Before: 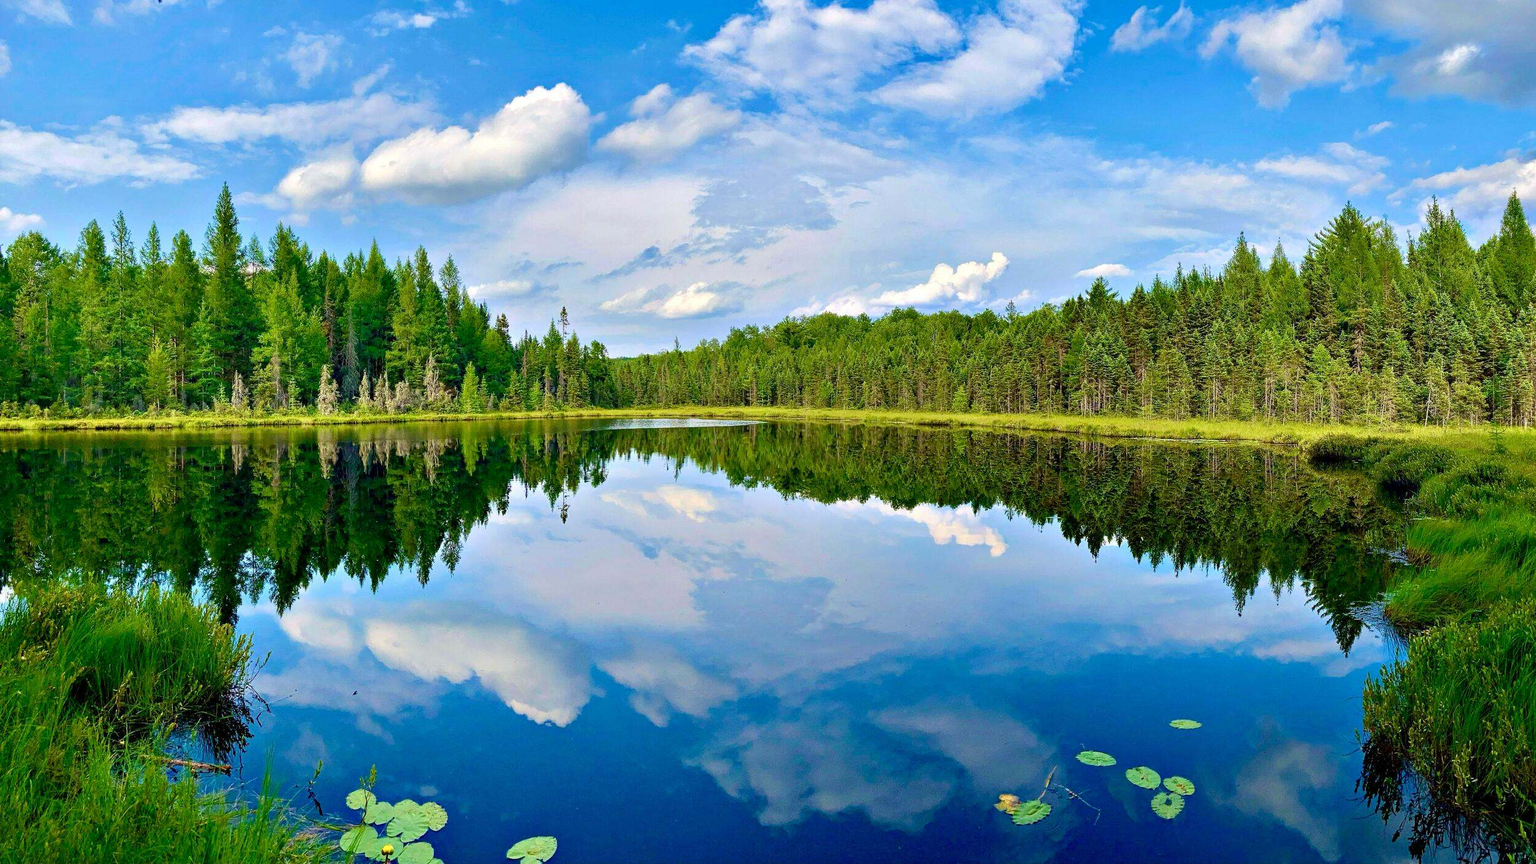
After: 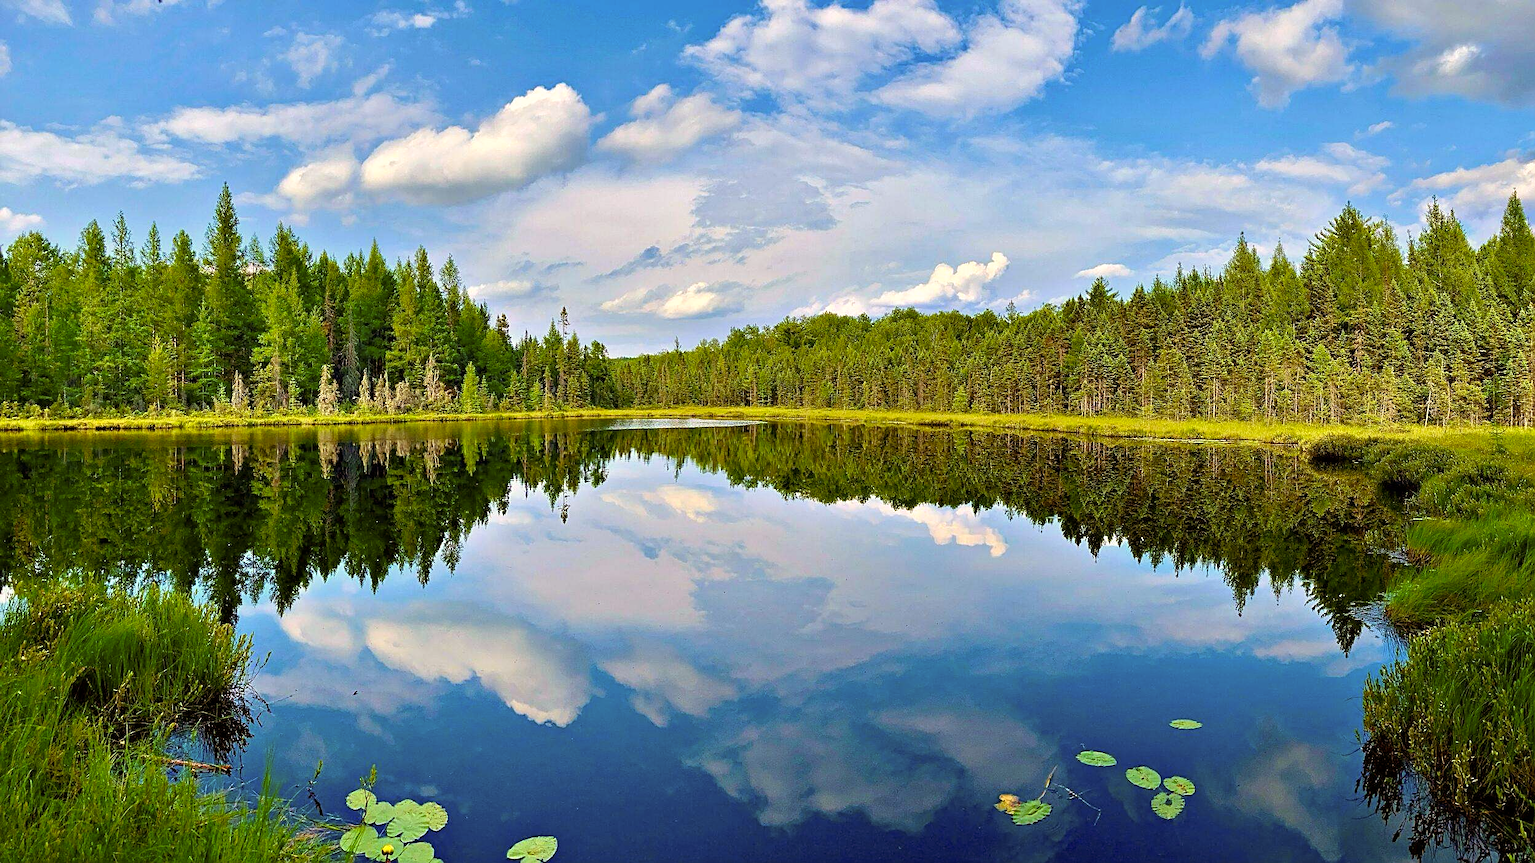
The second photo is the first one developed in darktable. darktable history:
sharpen: on, module defaults
color balance rgb: shadows lift › chroma 4.41%, shadows lift › hue 27°, power › chroma 2.5%, power › hue 70°, highlights gain › chroma 1%, highlights gain › hue 27°, saturation formula JzAzBz (2021)
